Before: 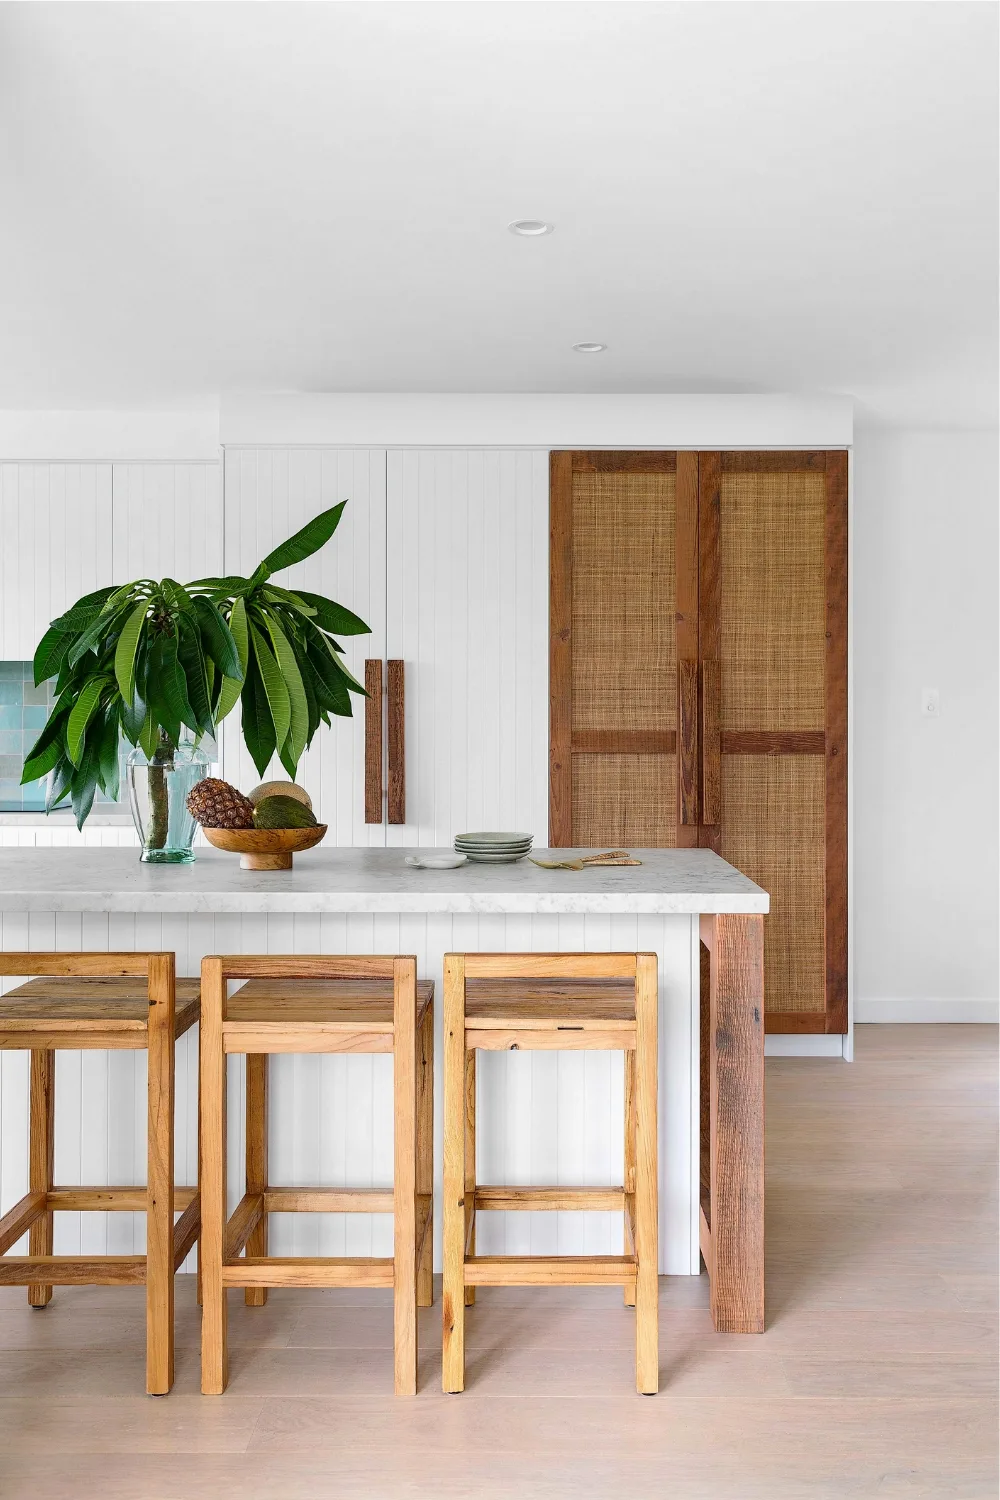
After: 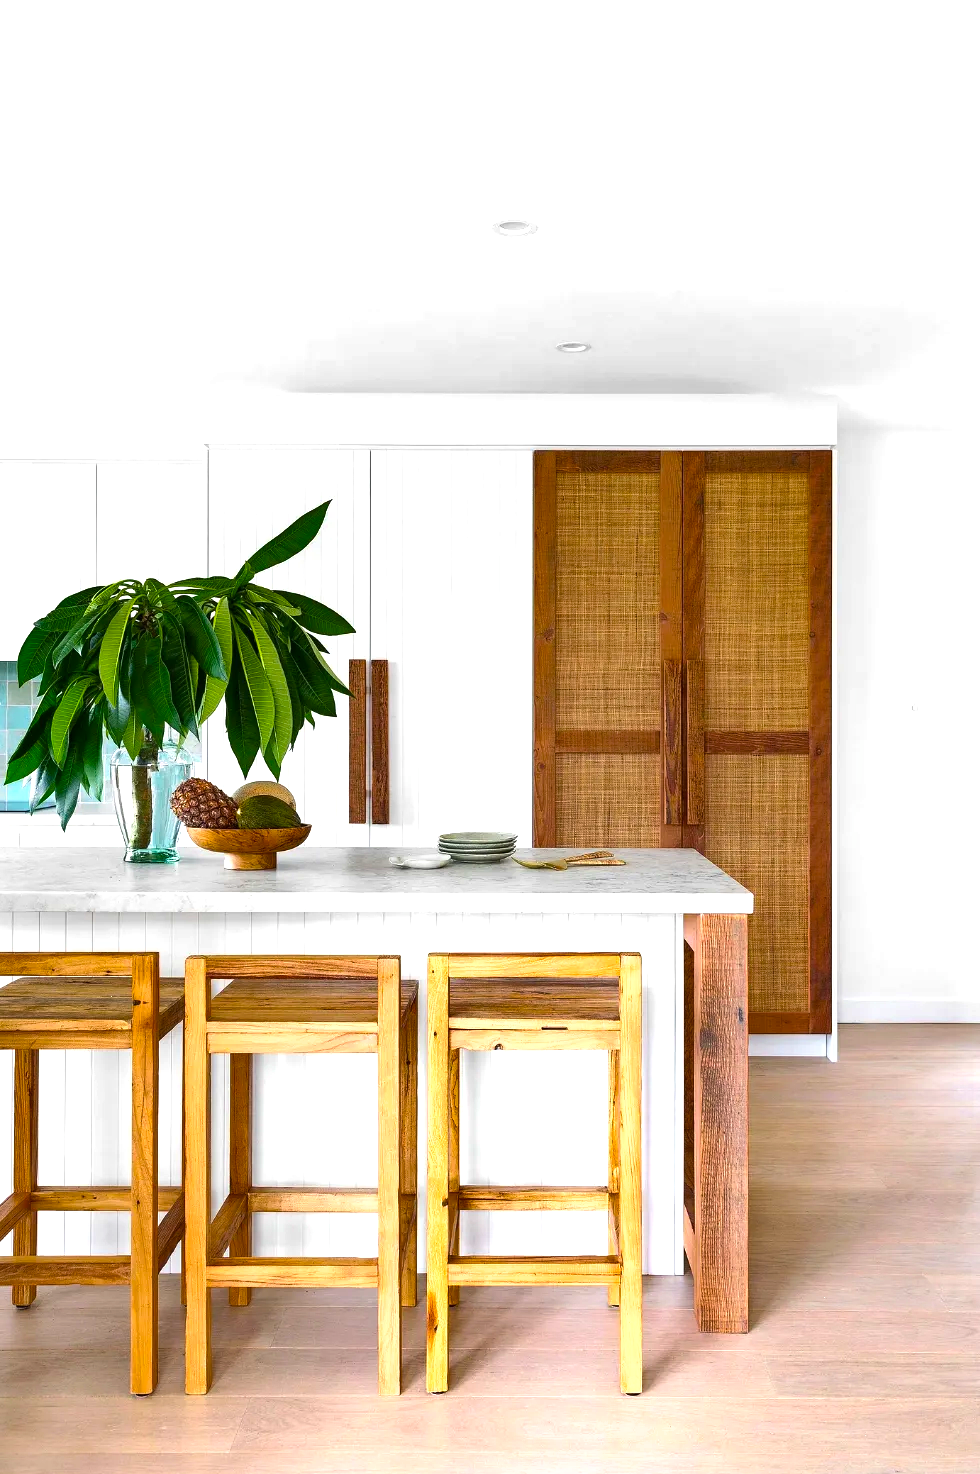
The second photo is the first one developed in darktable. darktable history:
crop: left 1.67%, right 0.275%, bottom 1.707%
shadows and highlights: shadows 36.08, highlights -35.03, soften with gaussian
color balance rgb: perceptual saturation grading › global saturation 0.975%, perceptual brilliance grading › global brilliance 18.427%, global vibrance 42.109%
